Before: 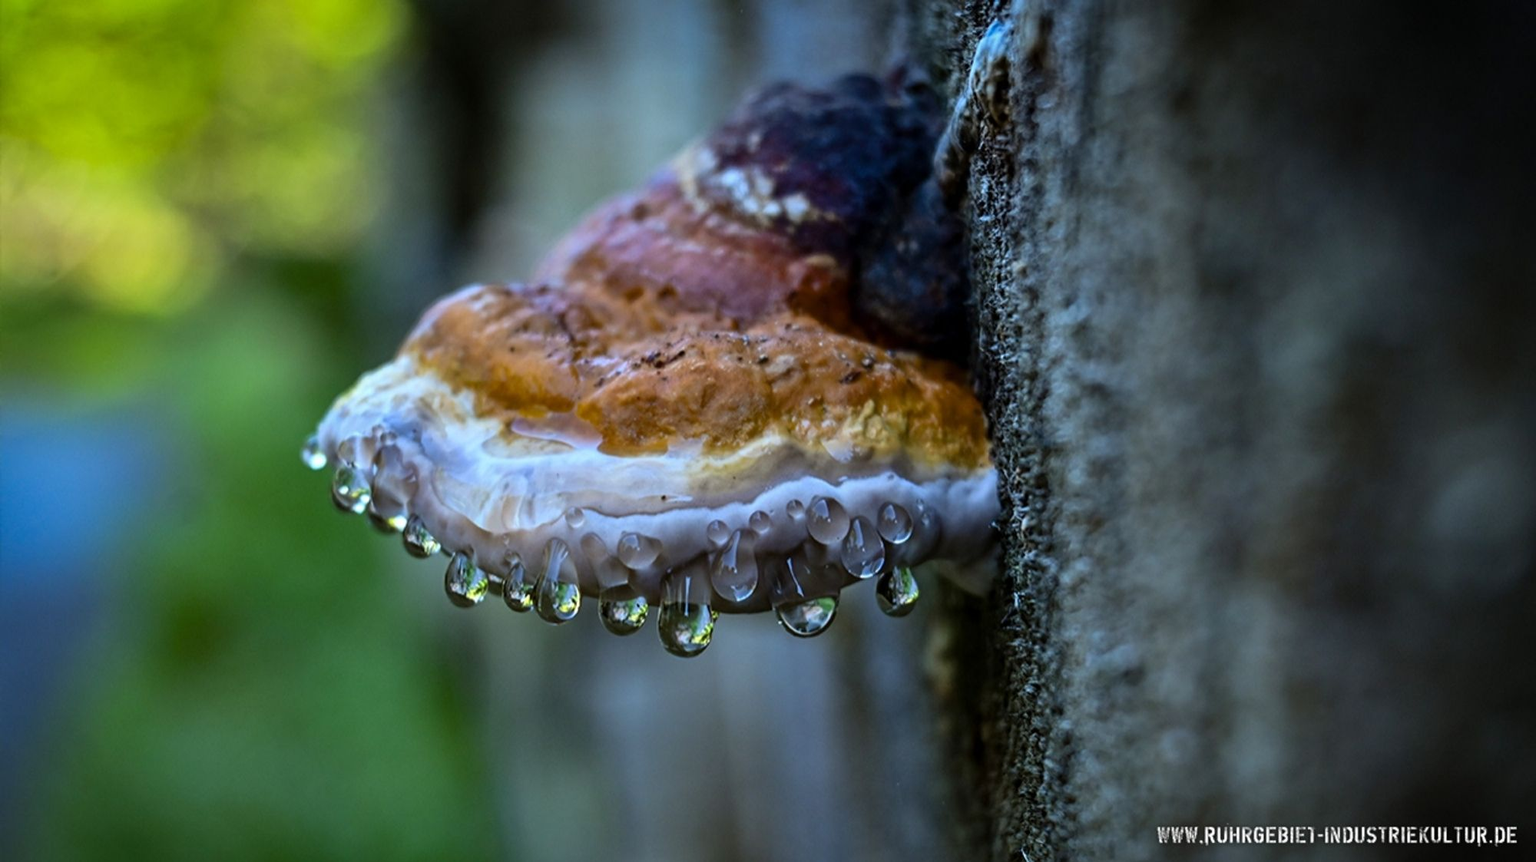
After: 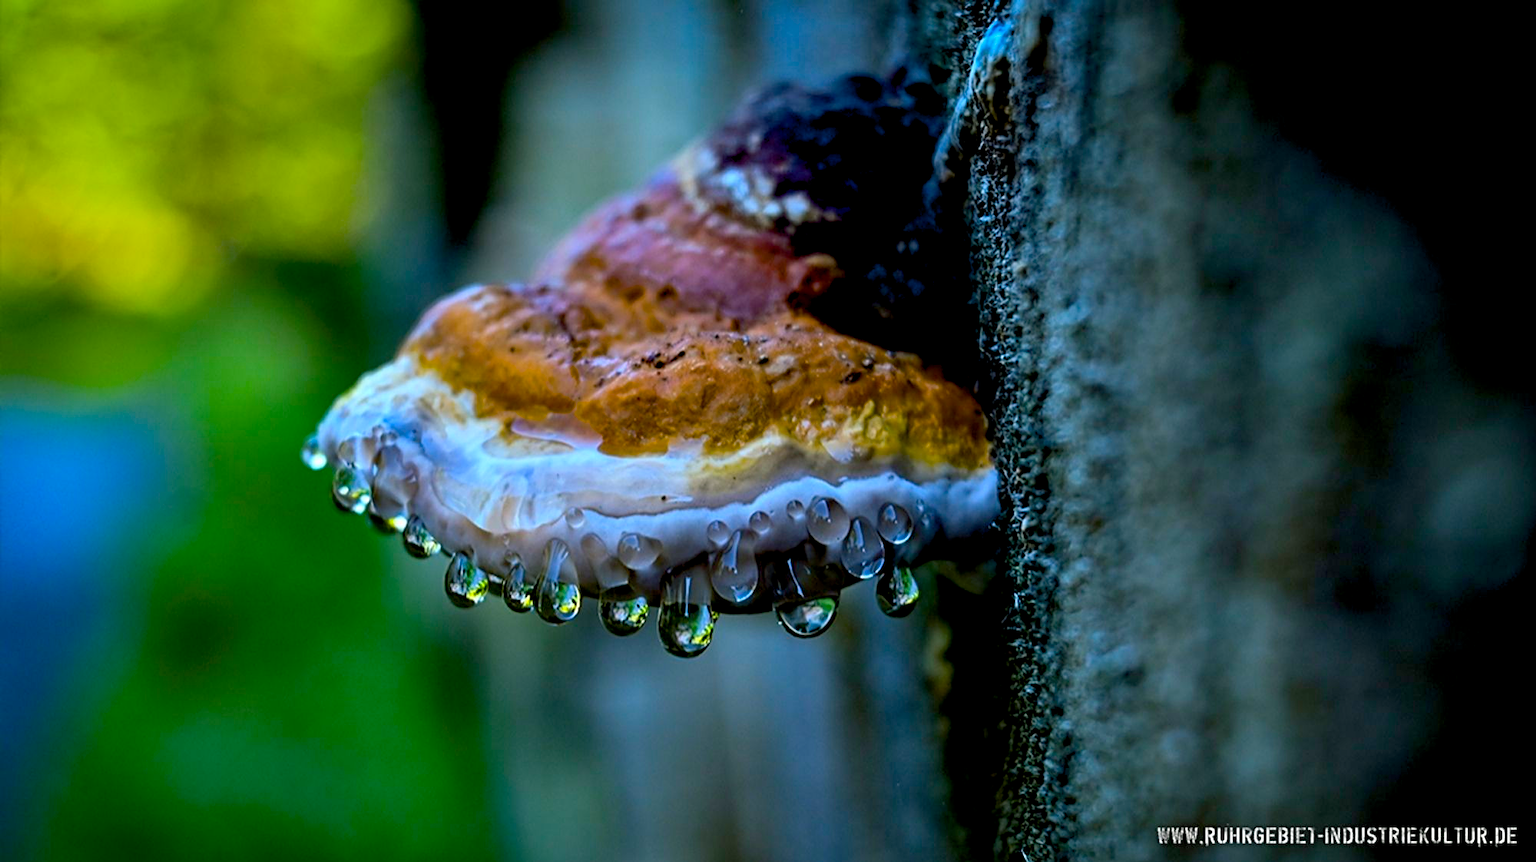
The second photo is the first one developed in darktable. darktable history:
color balance rgb: shadows lift › luminance -7.71%, shadows lift › chroma 2.402%, shadows lift › hue 163.1°, power › hue 309.46°, global offset › luminance -1.439%, linear chroma grading › global chroma 13.414%, perceptual saturation grading › global saturation 25.041%, global vibrance 20%
sharpen: amount 0.218
